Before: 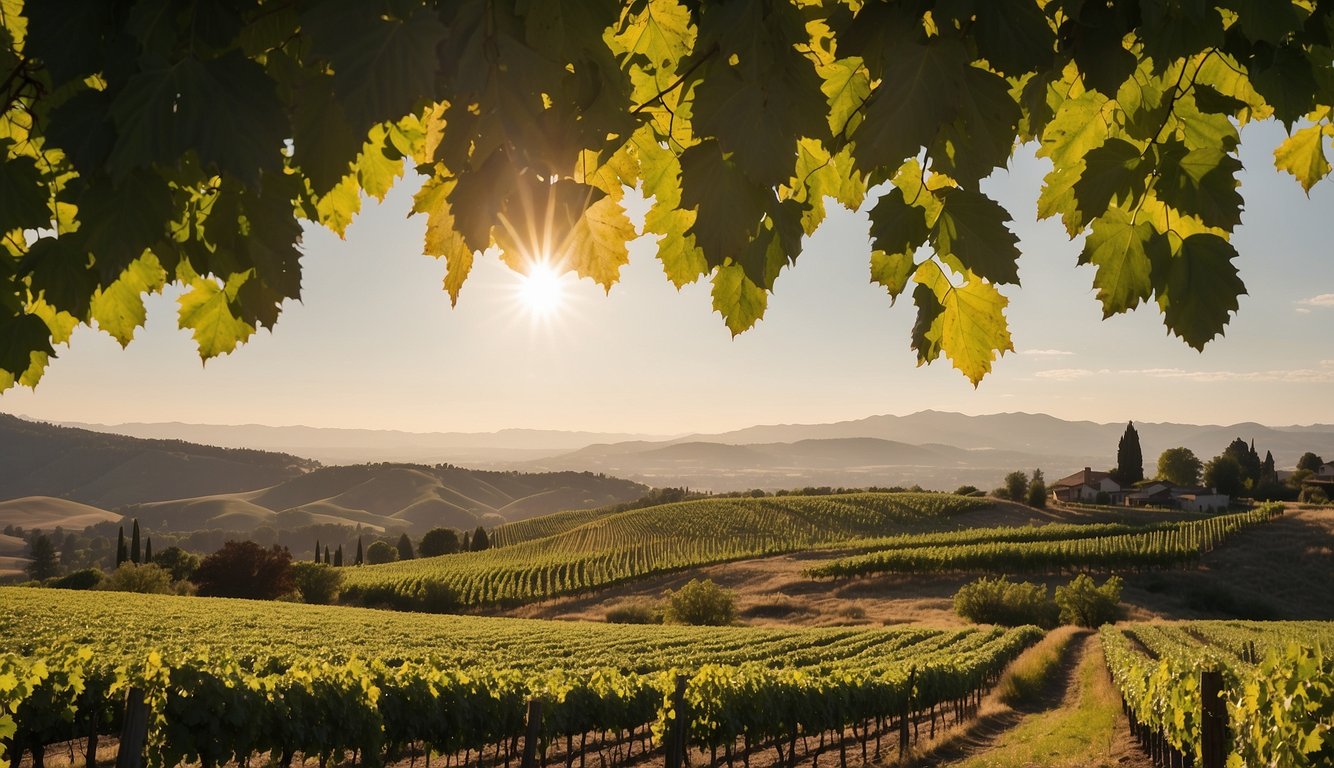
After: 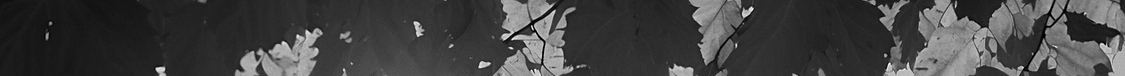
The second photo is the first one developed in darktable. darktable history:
sharpen: on, module defaults
monochrome: on, module defaults
tone equalizer: on, module defaults
crop and rotate: left 9.644%, top 9.491%, right 6.021%, bottom 80.509%
grain: coarseness 0.09 ISO, strength 10%
contrast brightness saturation: brightness -0.02, saturation 0.35
